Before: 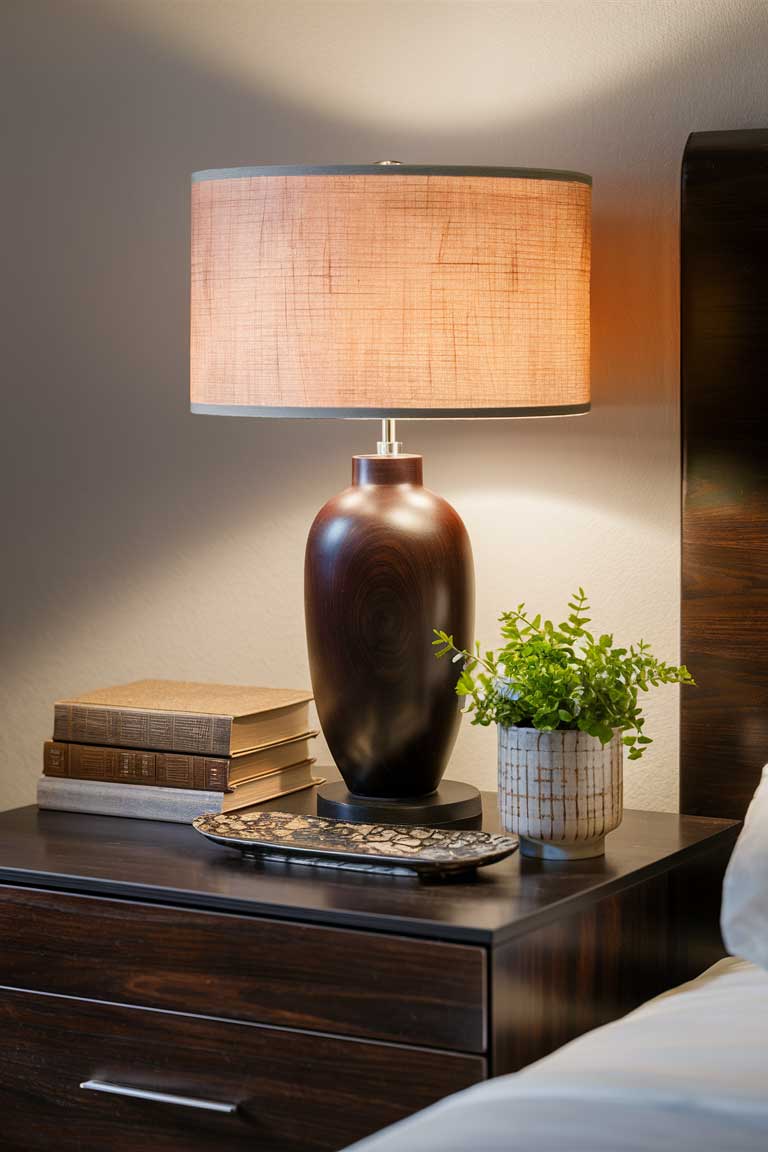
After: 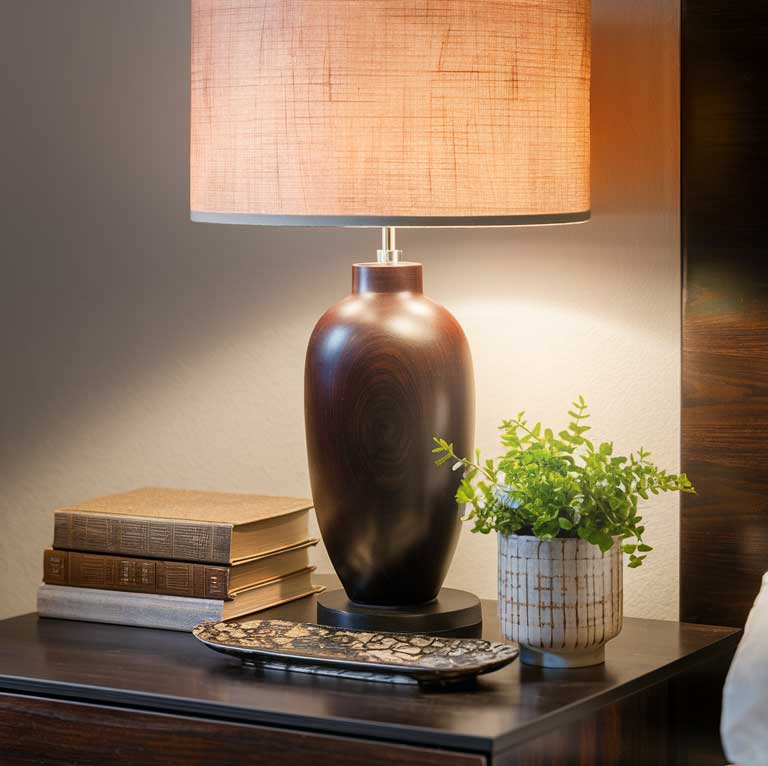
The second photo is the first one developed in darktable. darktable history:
crop: top 16.727%, bottom 16.727%
bloom: size 16%, threshold 98%, strength 20%
